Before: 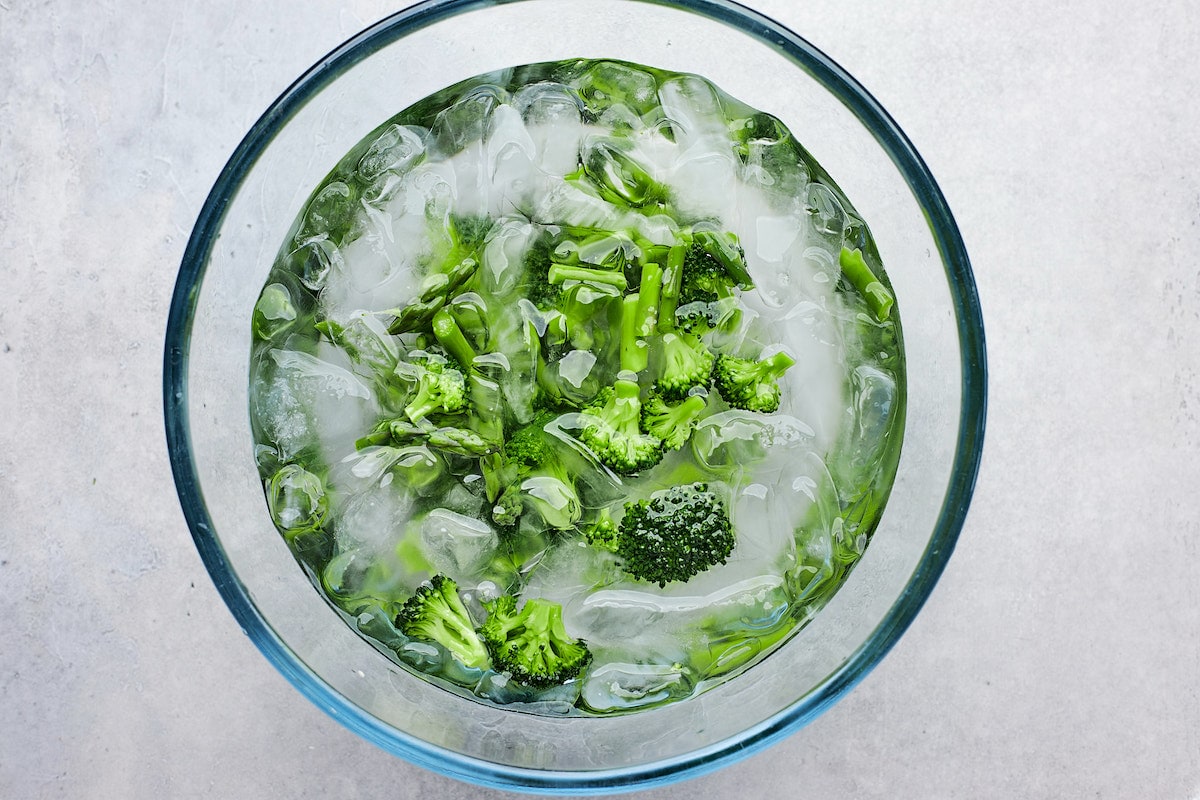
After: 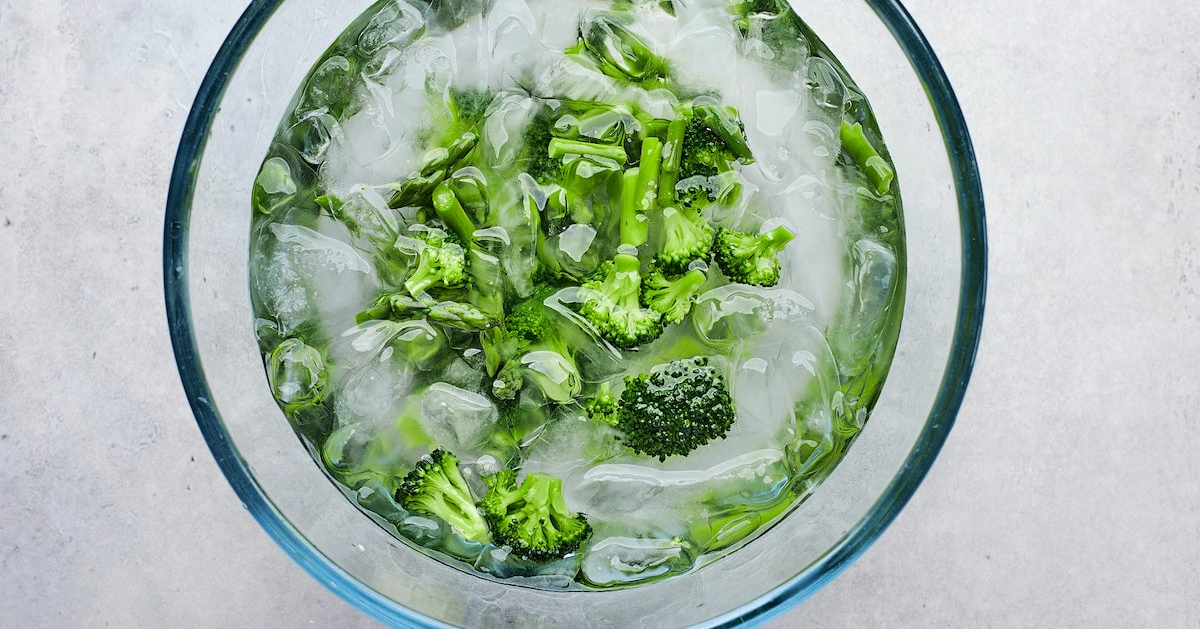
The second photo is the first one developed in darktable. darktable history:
crop and rotate: top 15.766%, bottom 5.528%
color correction: highlights b* 0.005
